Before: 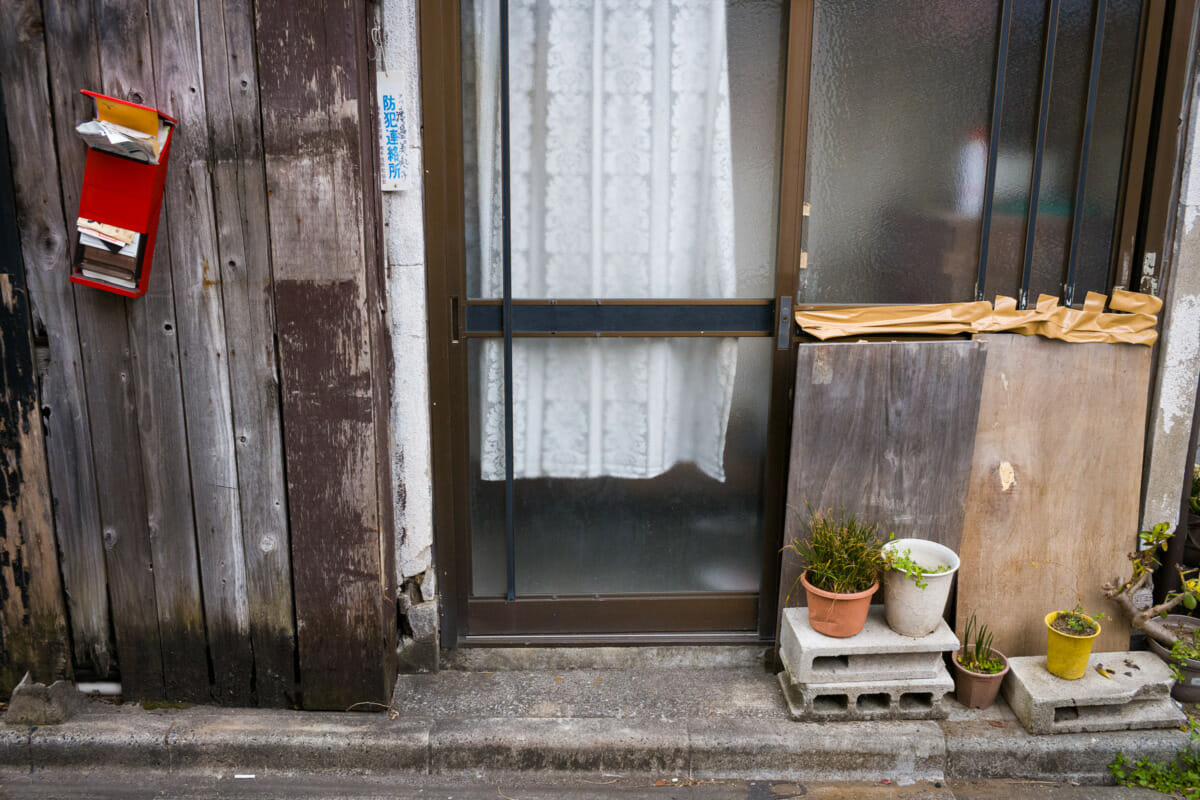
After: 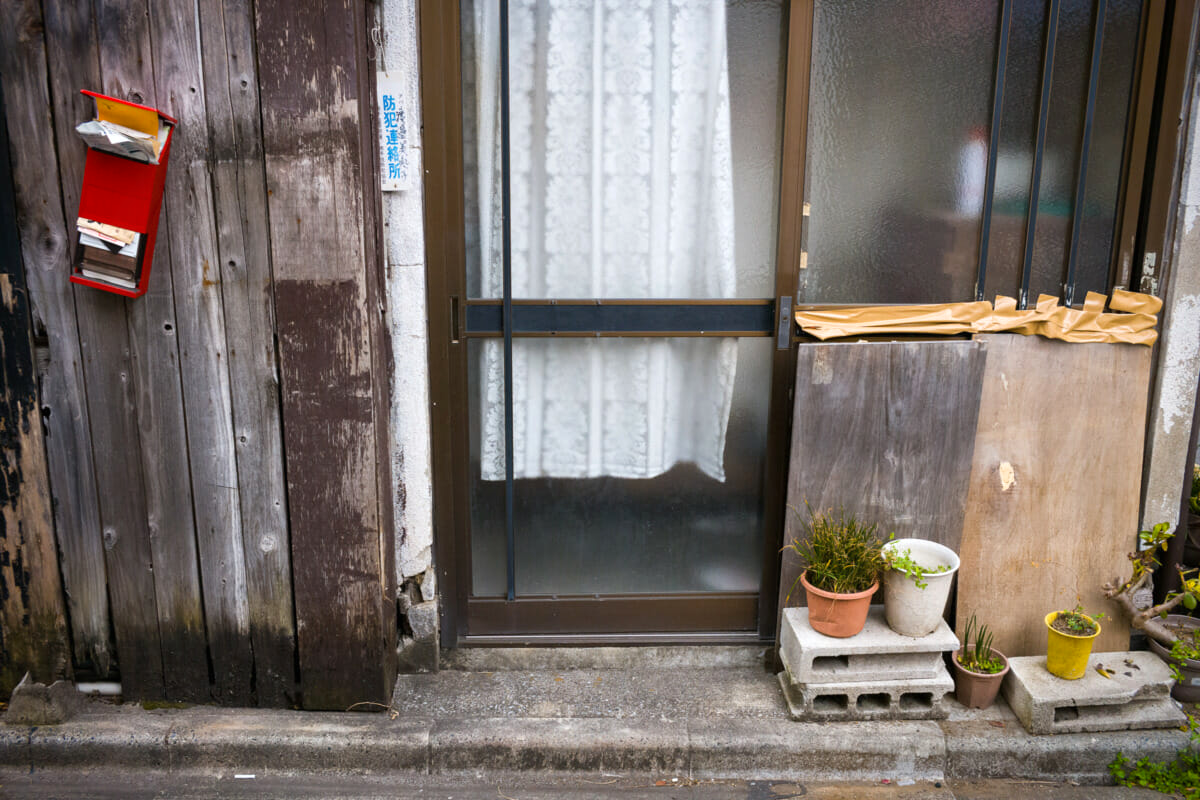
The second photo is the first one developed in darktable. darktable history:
vignetting: fall-off start 88.53%, fall-off radius 44.2%, saturation 0.376, width/height ratio 1.161
exposure: black level correction 0, exposure 0.2 EV, compensate exposure bias true, compensate highlight preservation false
